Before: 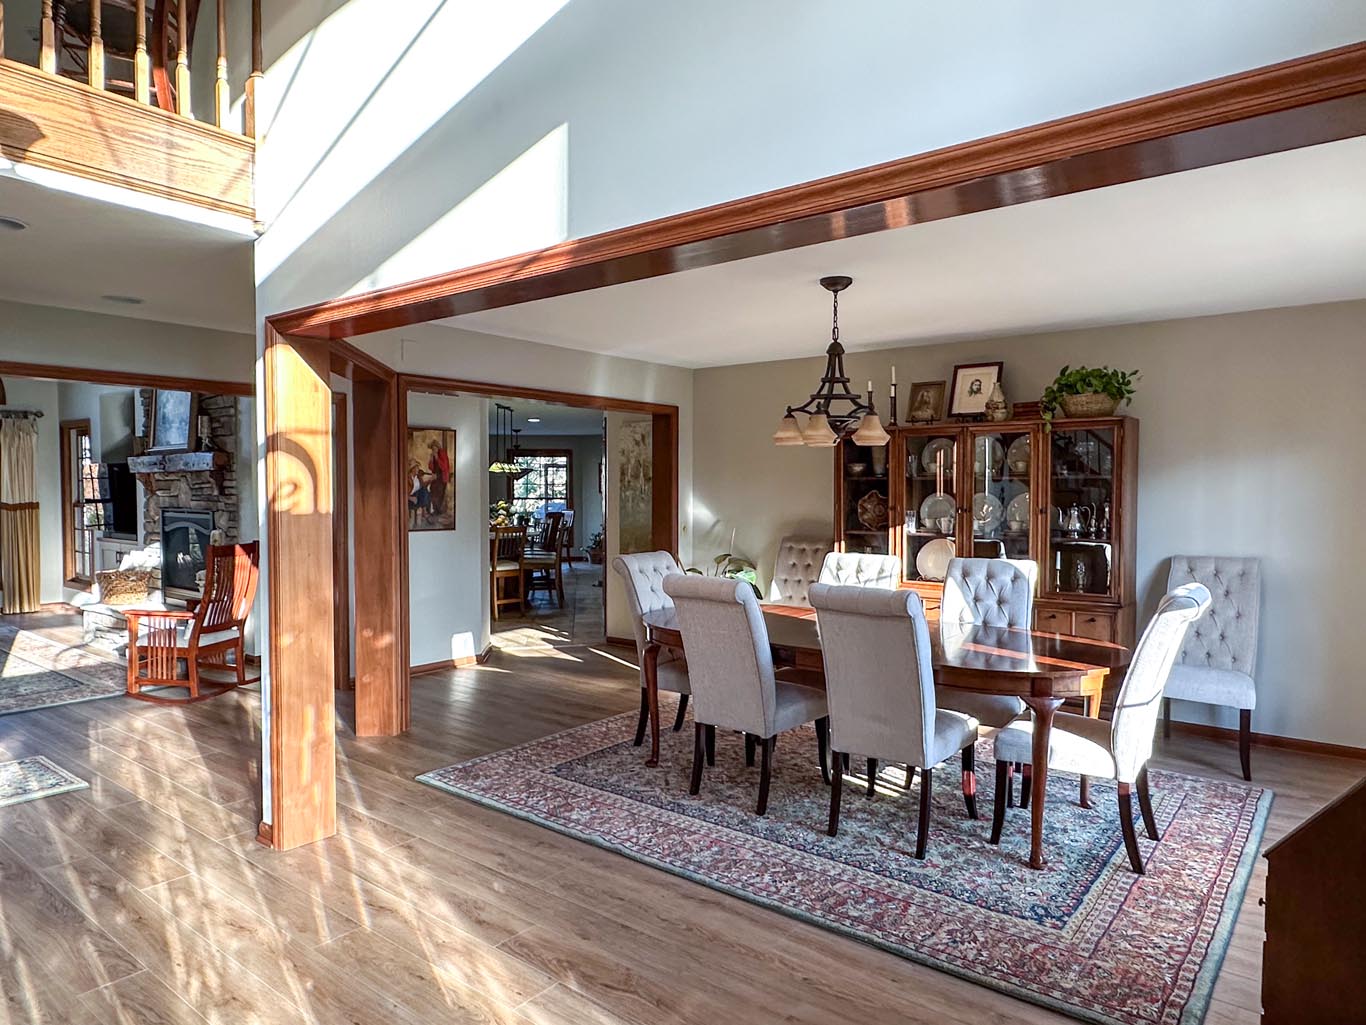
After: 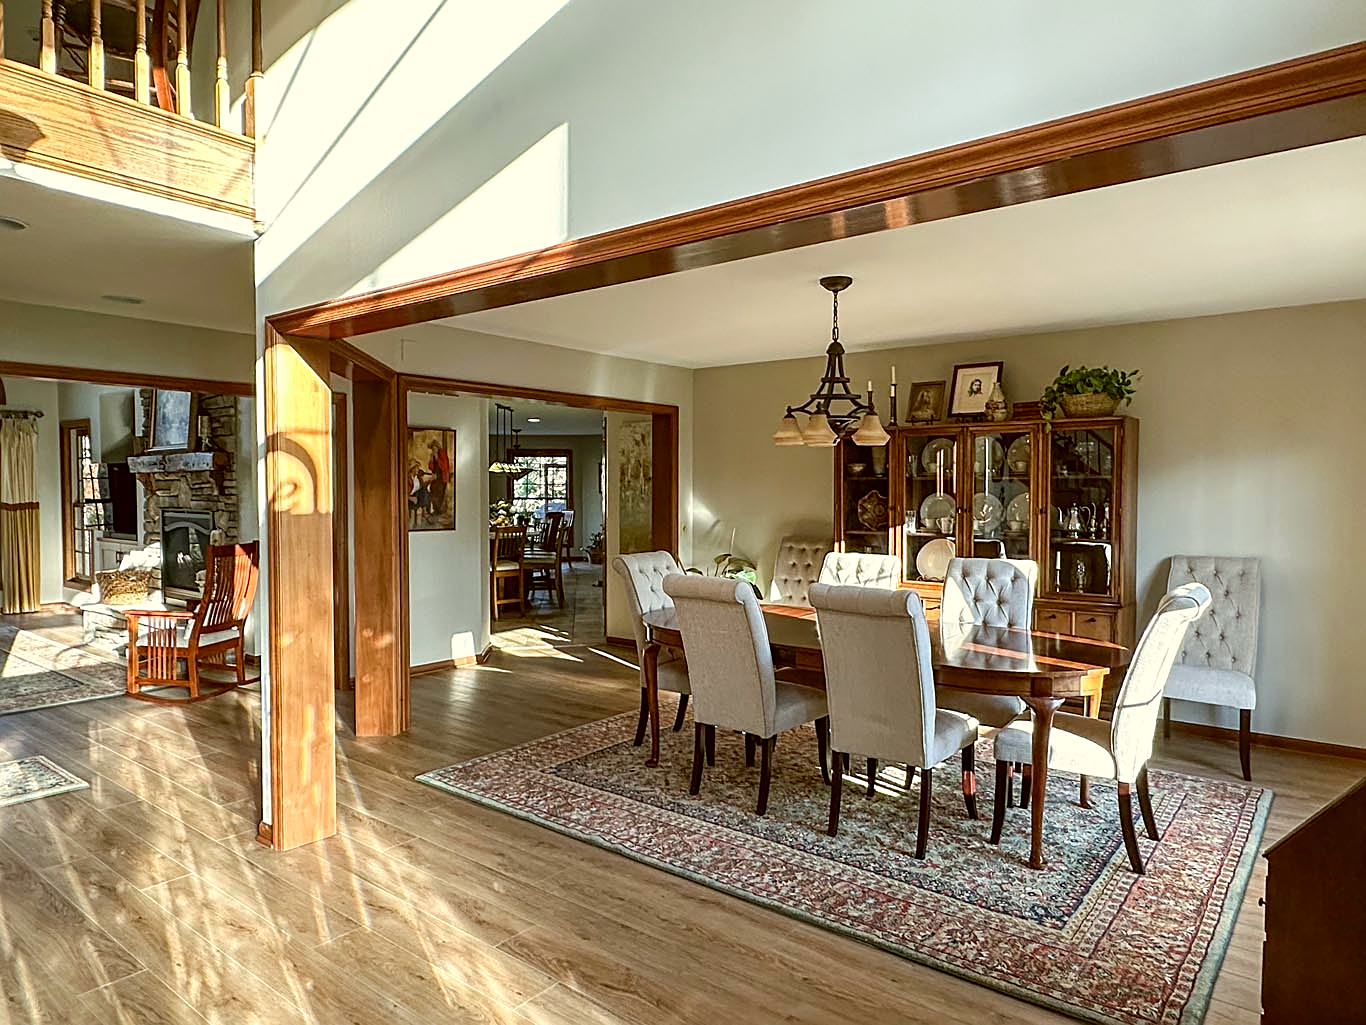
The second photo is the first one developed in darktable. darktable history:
tone equalizer: on, module defaults
sharpen: on, module defaults
color correction: highlights a* -1.43, highlights b* 10.12, shadows a* 0.395, shadows b* 19.35
